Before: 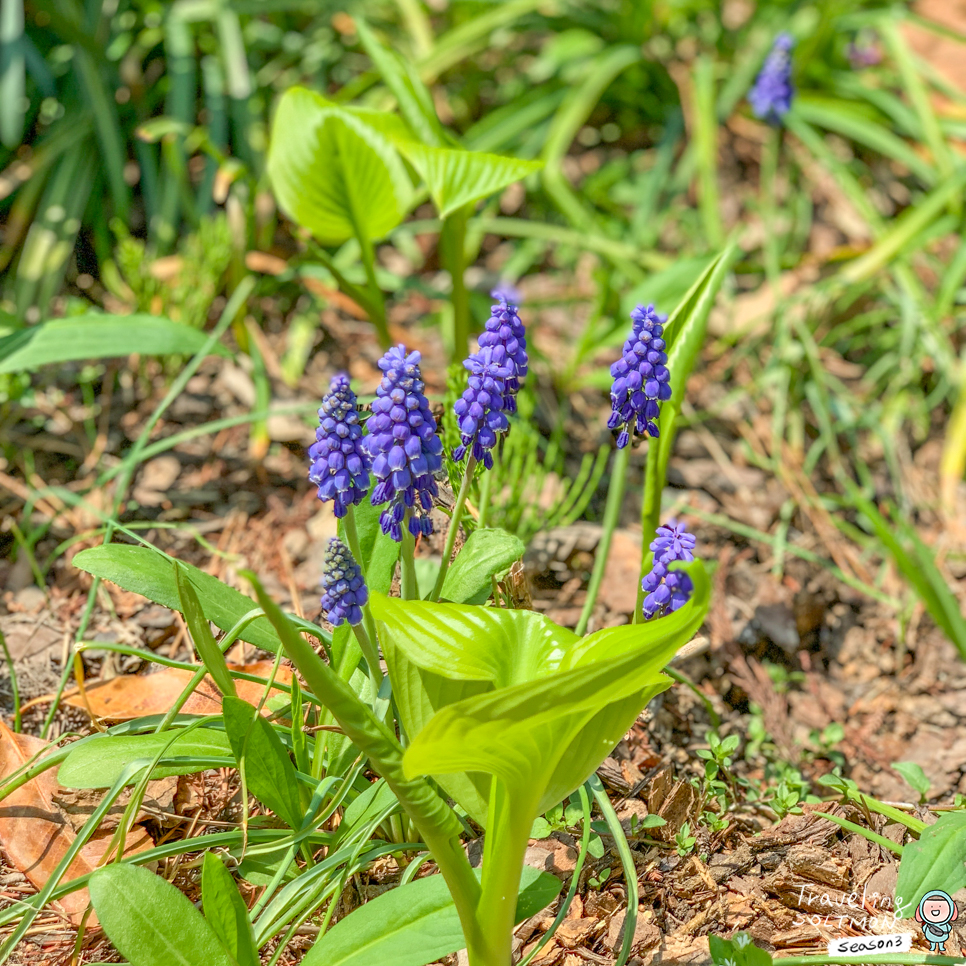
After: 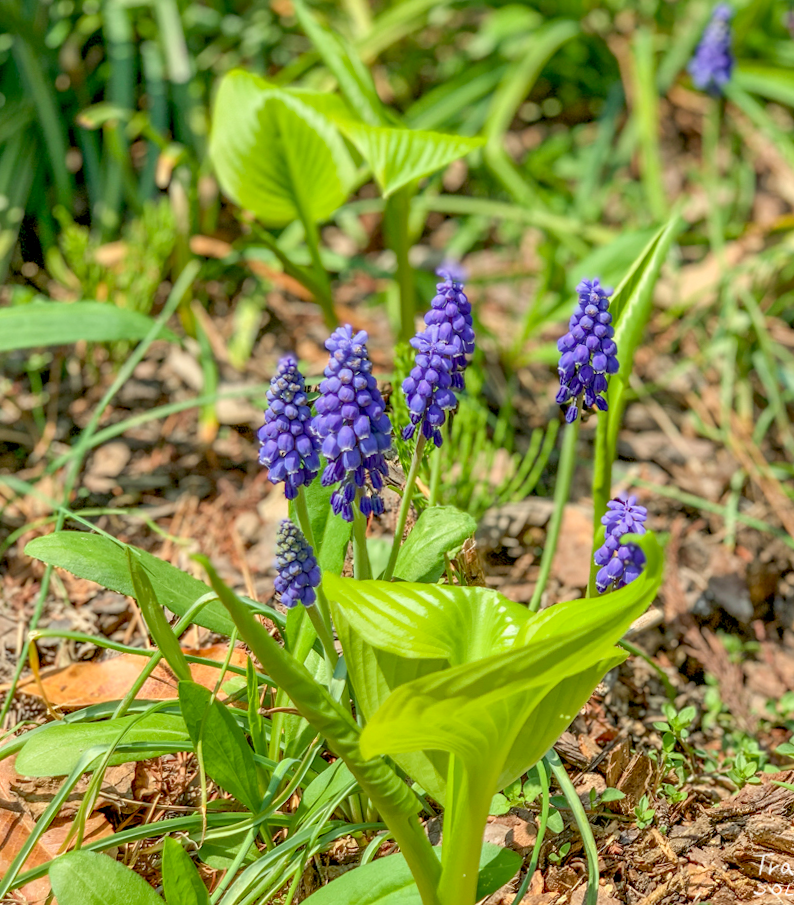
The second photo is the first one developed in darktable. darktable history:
color zones: curves: ch1 [(0.25, 0.5) (0.747, 0.71)], mix -120%
exposure: black level correction 0.011, compensate highlight preservation false
crop and rotate: angle 1.47°, left 4.116%, top 1.168%, right 11.512%, bottom 2.702%
